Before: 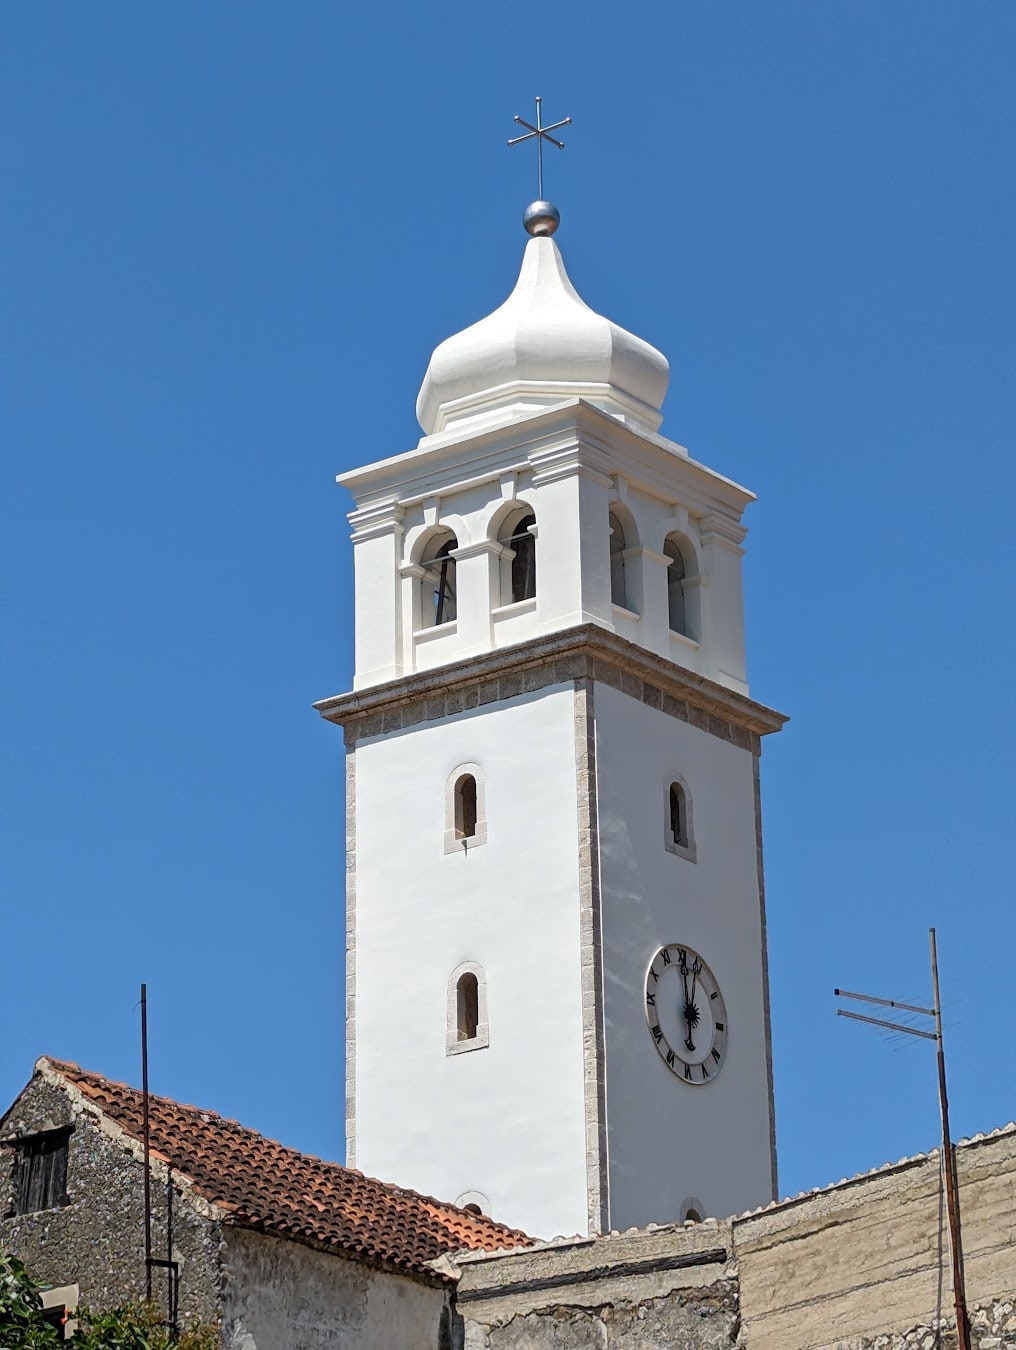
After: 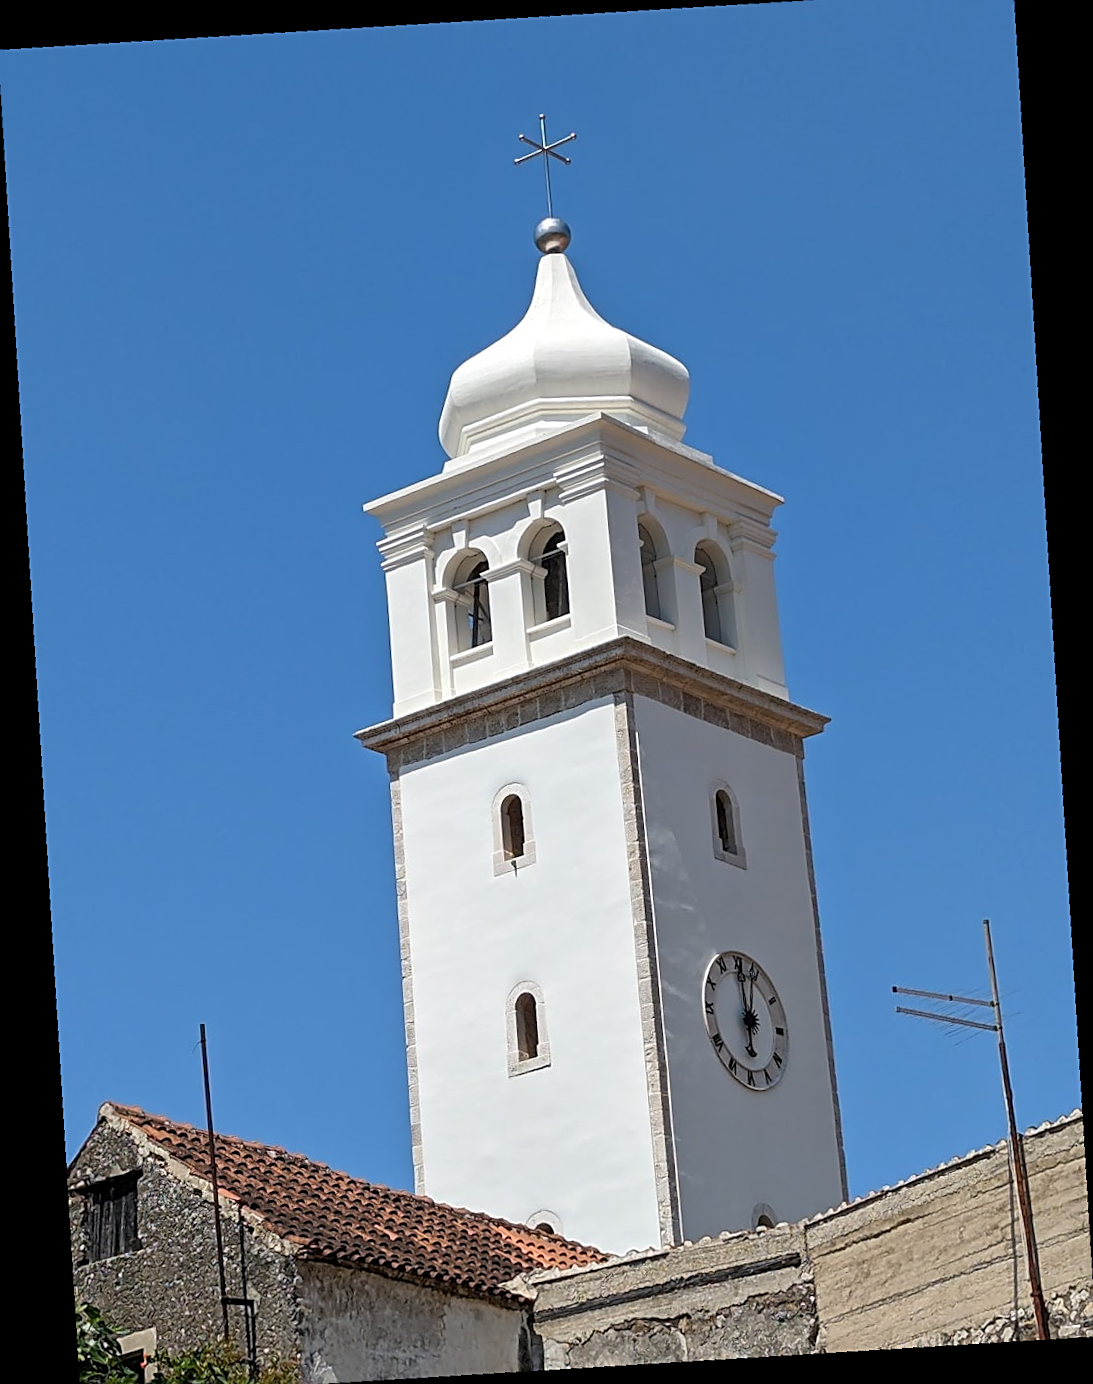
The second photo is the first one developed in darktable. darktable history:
rotate and perspective: rotation -5.2°, automatic cropping off
crop and rotate: angle -1.69°
sharpen: on, module defaults
